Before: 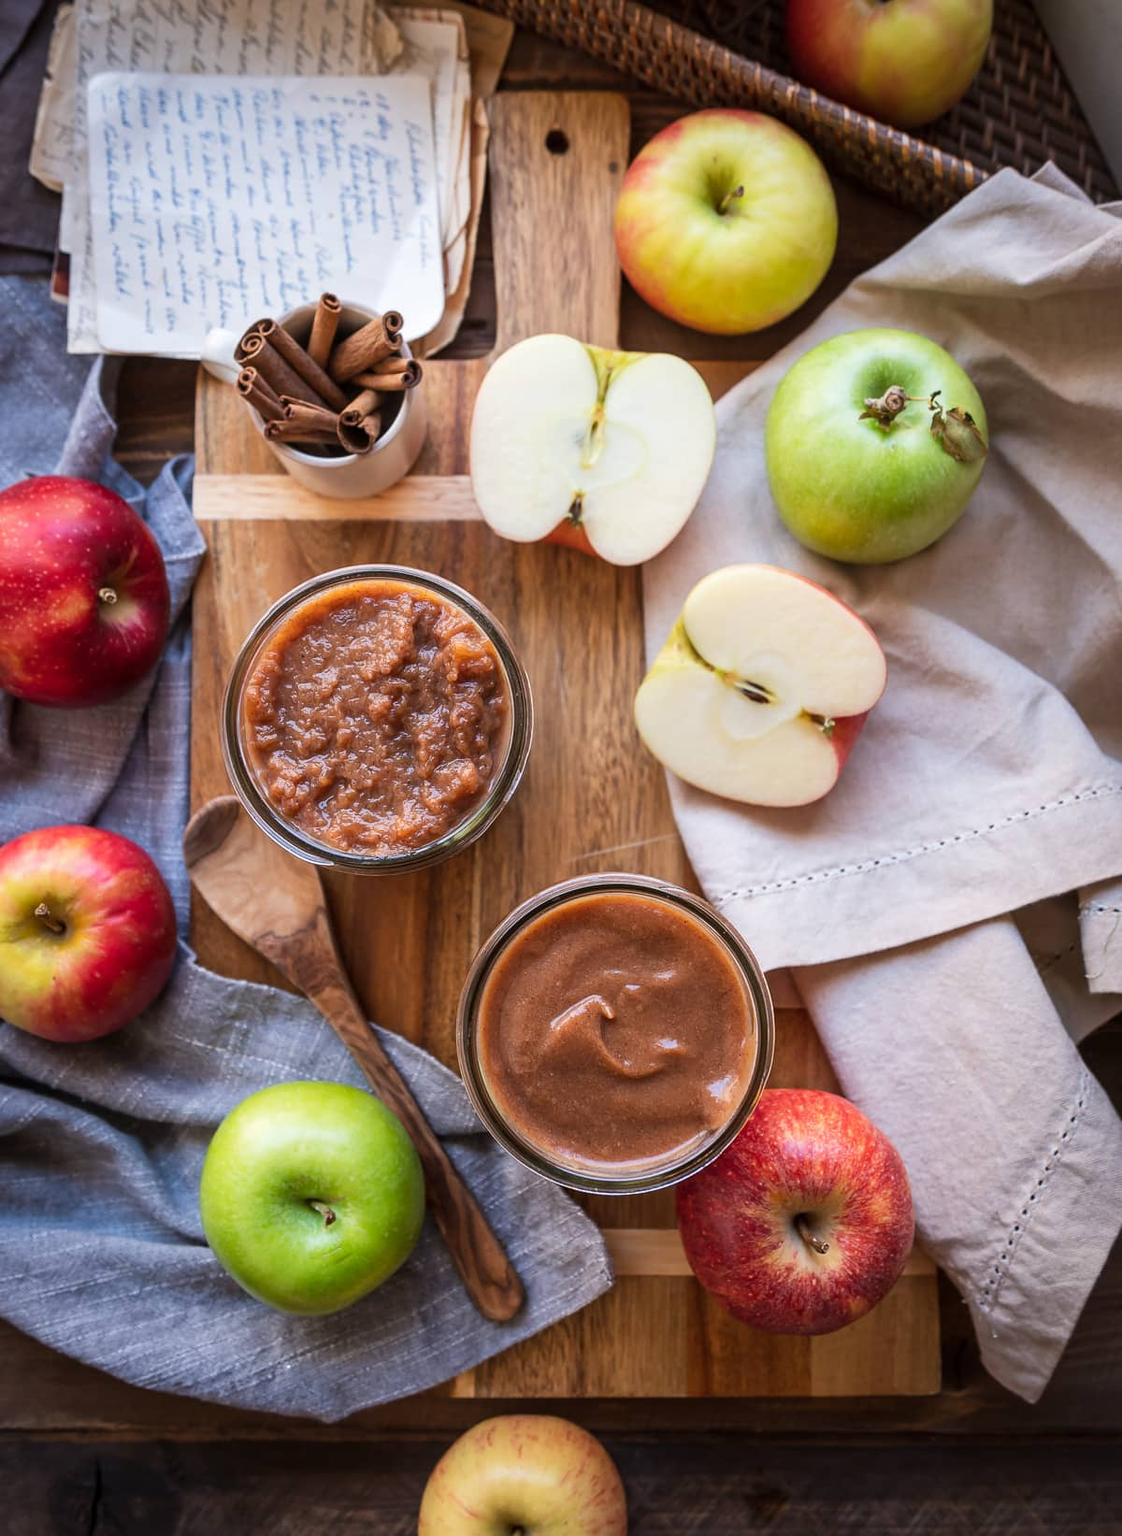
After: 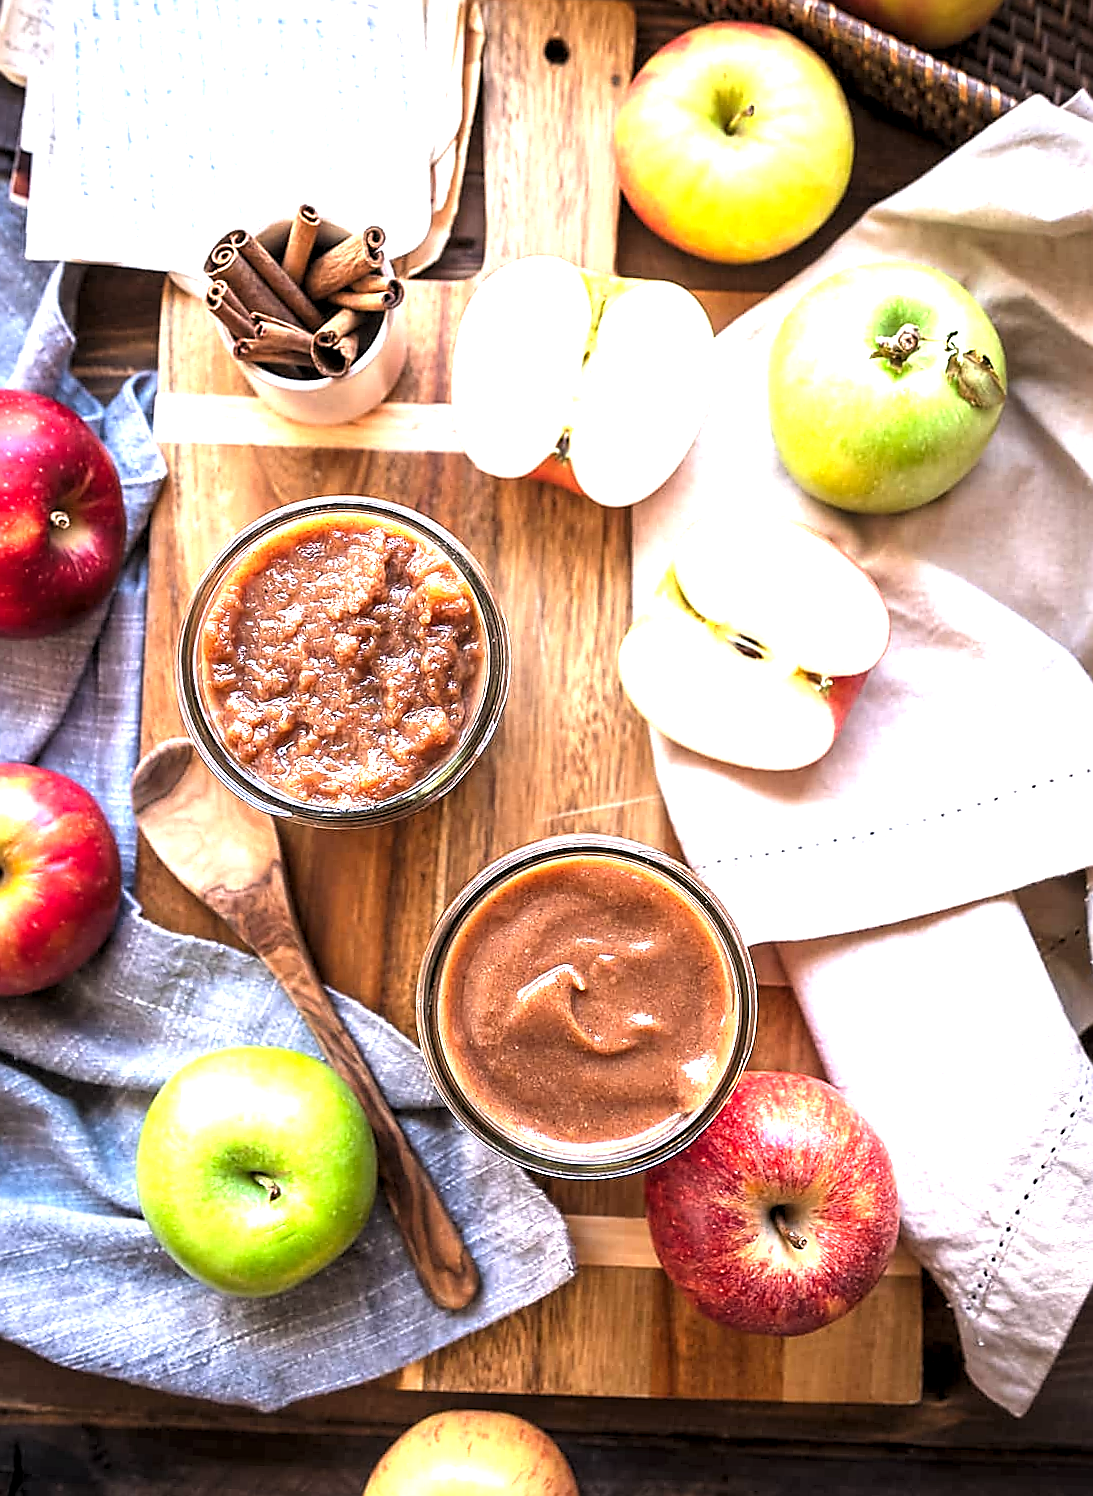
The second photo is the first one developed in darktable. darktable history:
crop and rotate: angle -1.96°, left 3.097%, top 4.154%, right 1.586%, bottom 0.529%
local contrast: highlights 100%, shadows 100%, detail 120%, midtone range 0.2
sharpen: radius 1.4, amount 1.25, threshold 0.7
tone equalizer: on, module defaults
exposure: black level correction 0, exposure 1.1 EV, compensate exposure bias true, compensate highlight preservation false
levels: levels [0.055, 0.477, 0.9]
